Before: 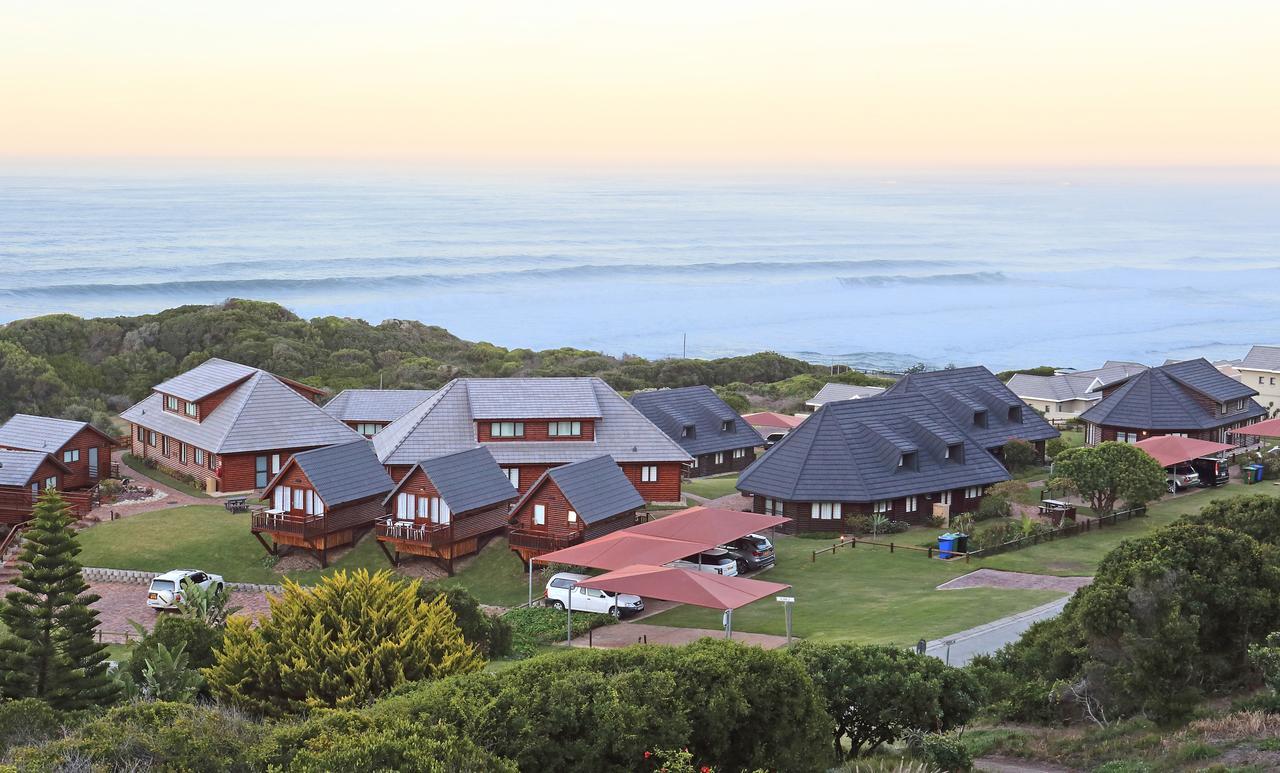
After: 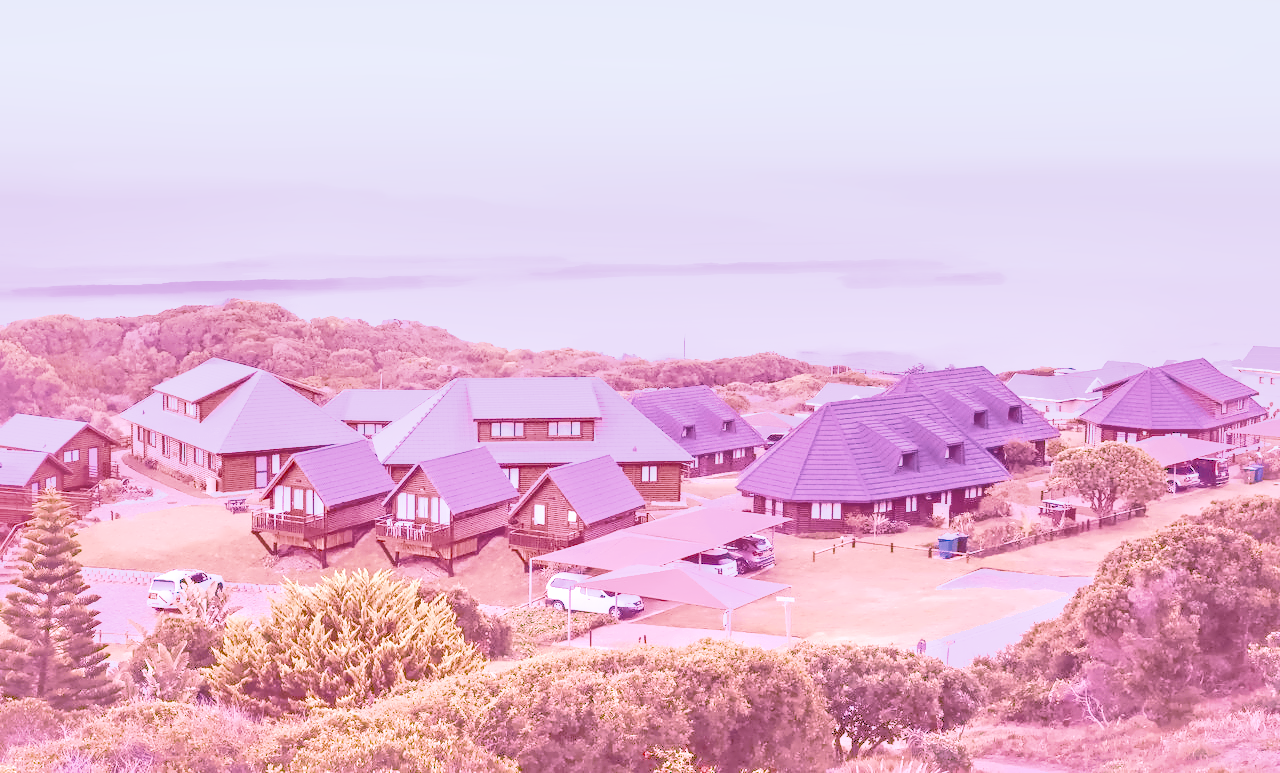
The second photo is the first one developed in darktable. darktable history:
local contrast: highlights 60%, shadows 60%, detail 160%
color calibration: illuminant as shot in camera, x 0.358, y 0.373, temperature 4628.91 K
color balance rgb: perceptual saturation grading › global saturation 35%, perceptual saturation grading › highlights -30%, perceptual saturation grading › shadows 35%, perceptual brilliance grading › global brilliance 3%, perceptual brilliance grading › highlights -3%, perceptual brilliance grading › shadows 3%
denoise (profiled): preserve shadows 1.52, scattering 0.002, a [-1, 0, 0], compensate highlight preservation false
haze removal: compatibility mode true, adaptive false
highlight reconstruction: on, module defaults
hot pixels: on, module defaults
lens correction: scale 1, crop 1, focal 16, aperture 5.6, distance 1000, camera "Canon EOS RP", lens "Canon RF 16mm F2.8 STM"
shadows and highlights: shadows 40, highlights -60
white balance: red 2.229, blue 1.46
velvia: strength 45%
filmic rgb: black relative exposure -7.65 EV, white relative exposure 4.56 EV, hardness 3.61
tone equalizer "contrast tone curve: medium": -8 EV -0.75 EV, -7 EV -0.7 EV, -6 EV -0.6 EV, -5 EV -0.4 EV, -3 EV 0.4 EV, -2 EV 0.6 EV, -1 EV 0.7 EV, +0 EV 0.75 EV, edges refinement/feathering 500, mask exposure compensation -1.57 EV, preserve details no
exposure "Canon RP Default?": black level correction 0, exposure 1.1 EV, compensate exposure bias true, compensate highlight preservation false
